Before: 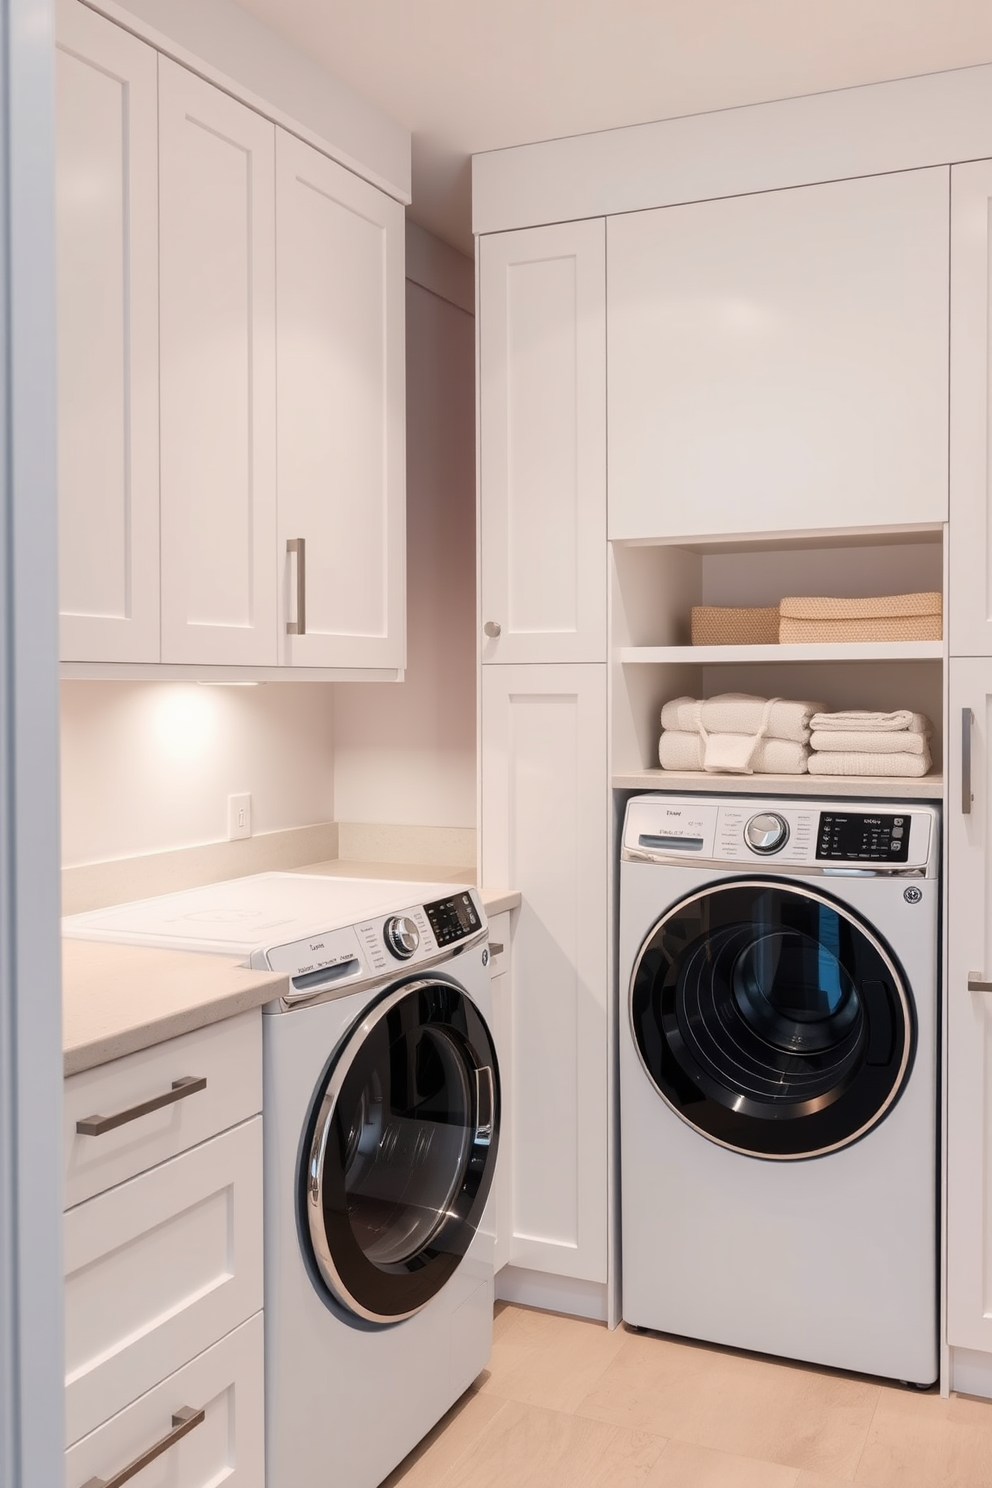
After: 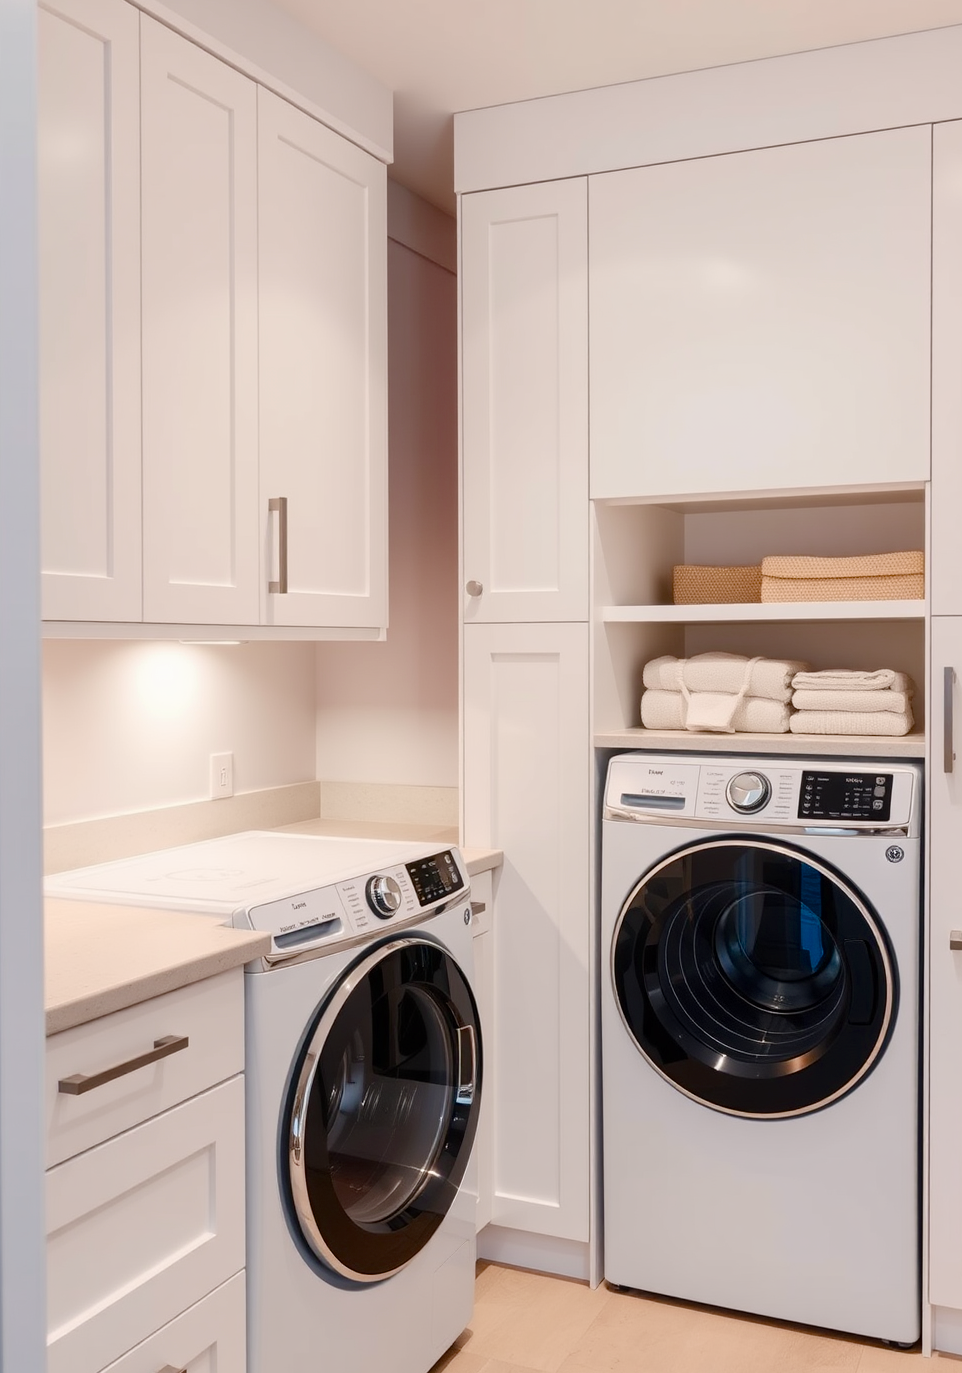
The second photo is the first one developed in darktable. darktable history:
color balance rgb: perceptual saturation grading › global saturation 20%, perceptual saturation grading › highlights -25.292%, perceptual saturation grading › shadows 25.872%, perceptual brilliance grading › global brilliance 2.859%, perceptual brilliance grading › highlights -3.226%, perceptual brilliance grading › shadows 2.609%, global vibrance 16.412%, saturation formula JzAzBz (2021)
crop: left 1.889%, top 2.761%, right 1.069%, bottom 4.917%
